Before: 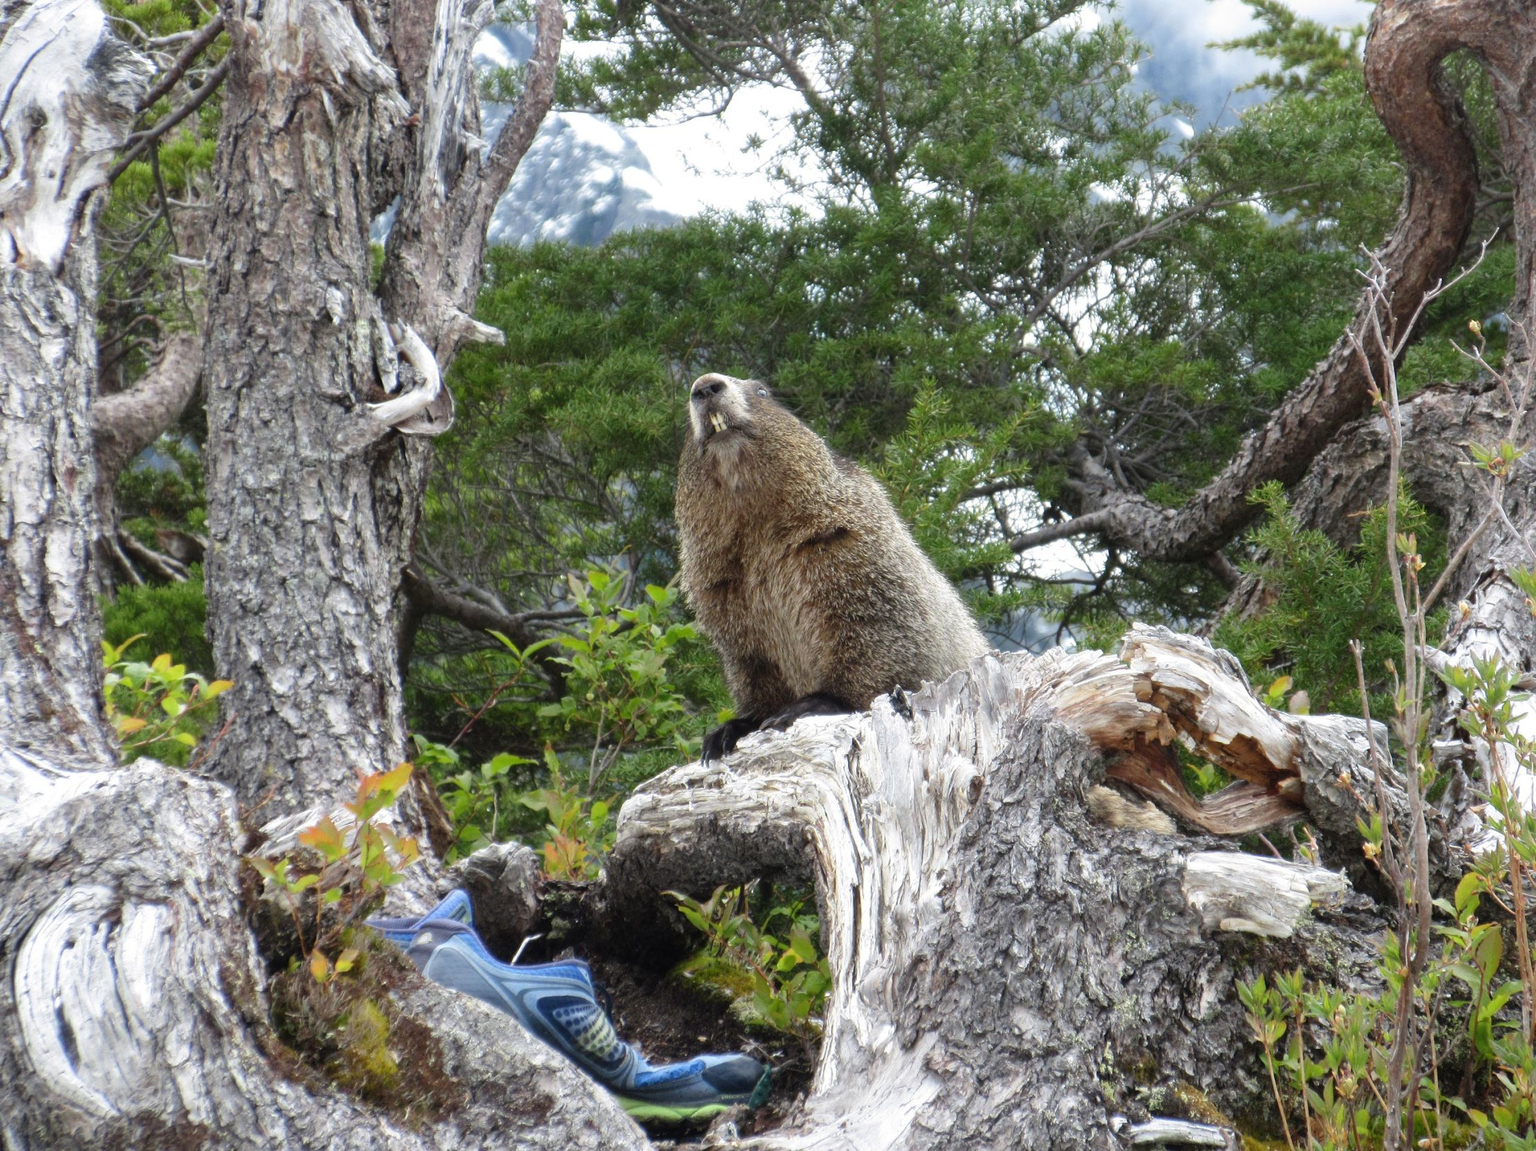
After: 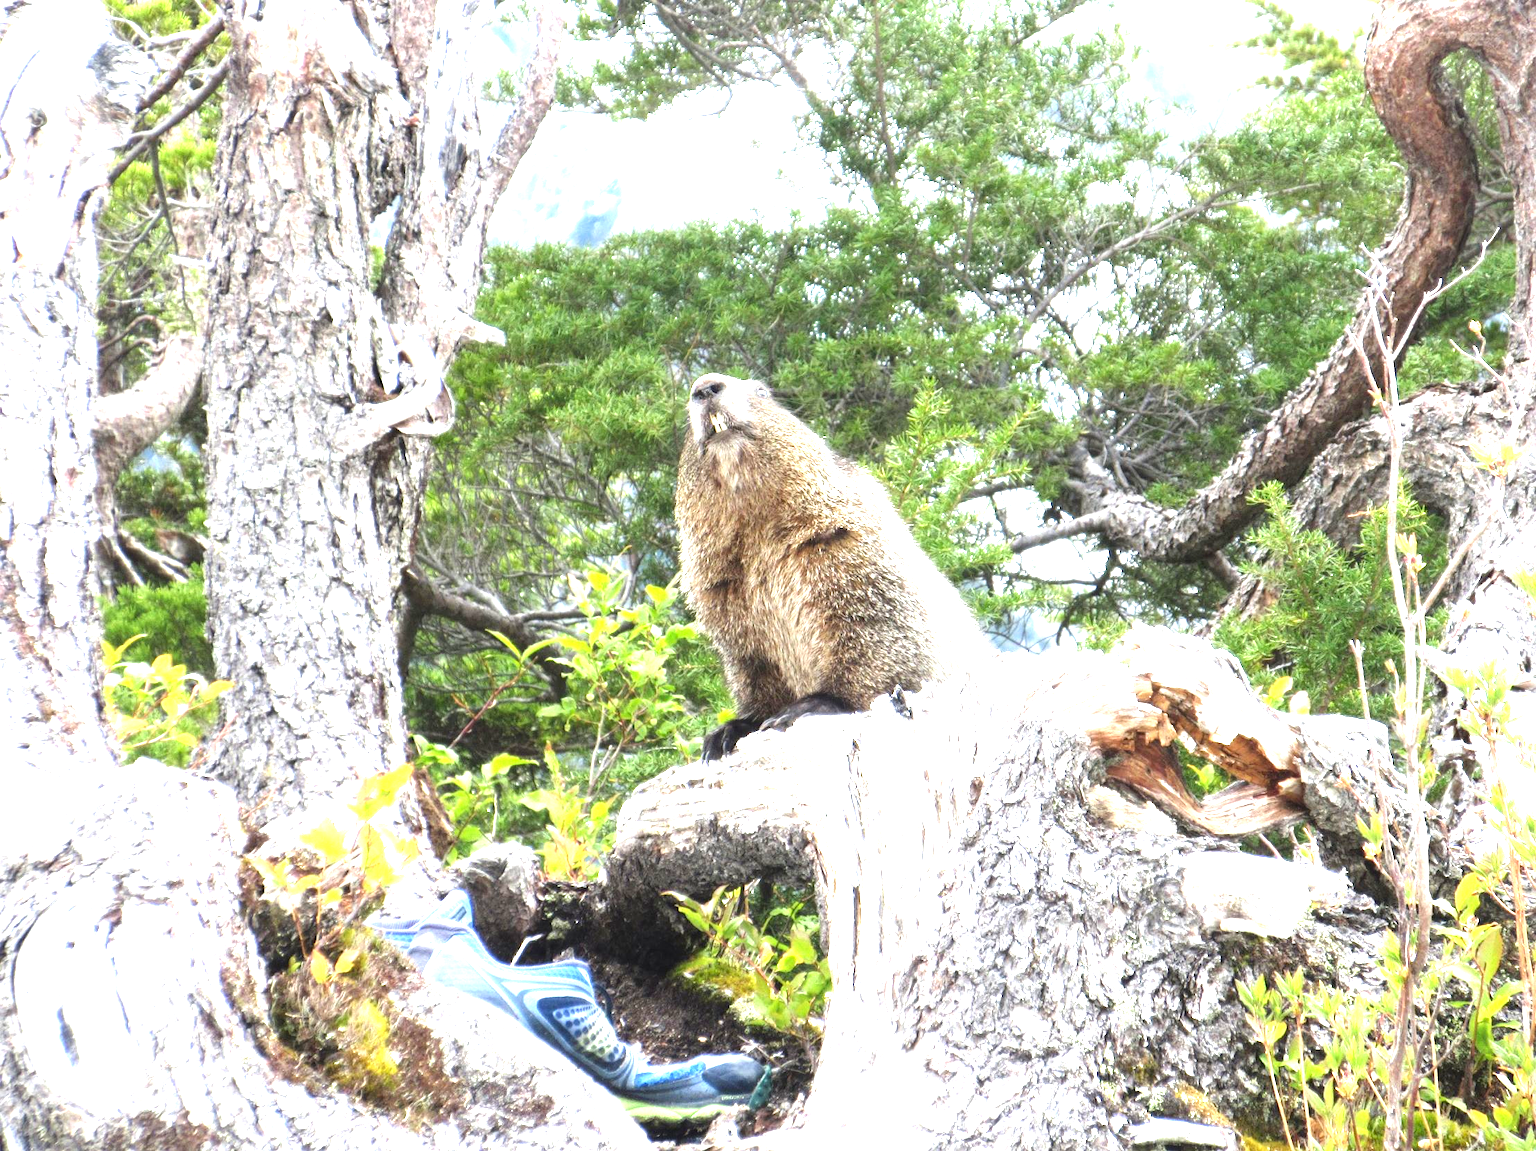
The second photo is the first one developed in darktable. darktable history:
exposure: exposure 2.053 EV, compensate highlight preservation false
tone curve: curves: ch0 [(0, 0) (0.161, 0.144) (0.501, 0.497) (1, 1)]
